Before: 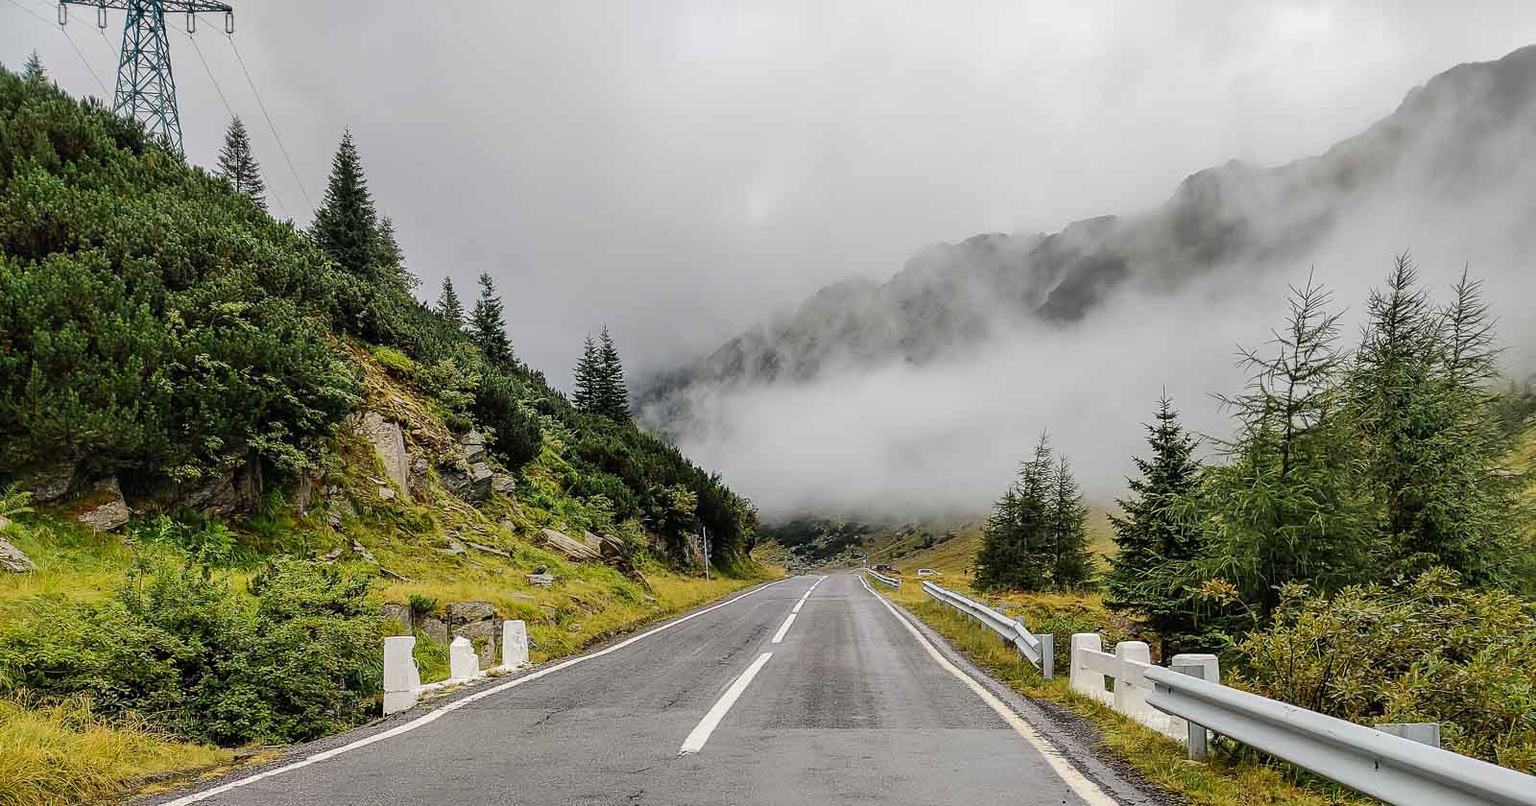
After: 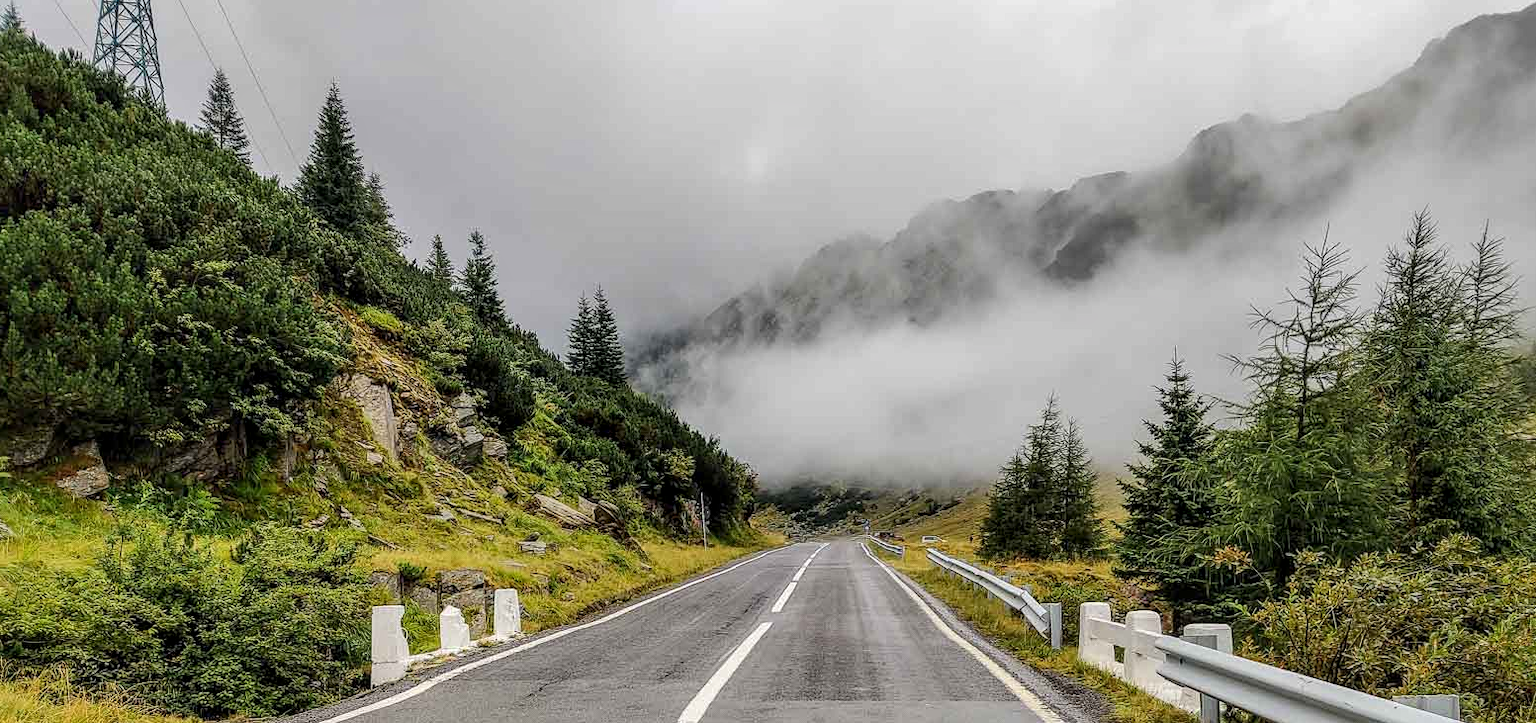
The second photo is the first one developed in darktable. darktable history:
exposure: compensate highlight preservation false
crop: left 1.507%, top 6.147%, right 1.379%, bottom 6.637%
local contrast: on, module defaults
